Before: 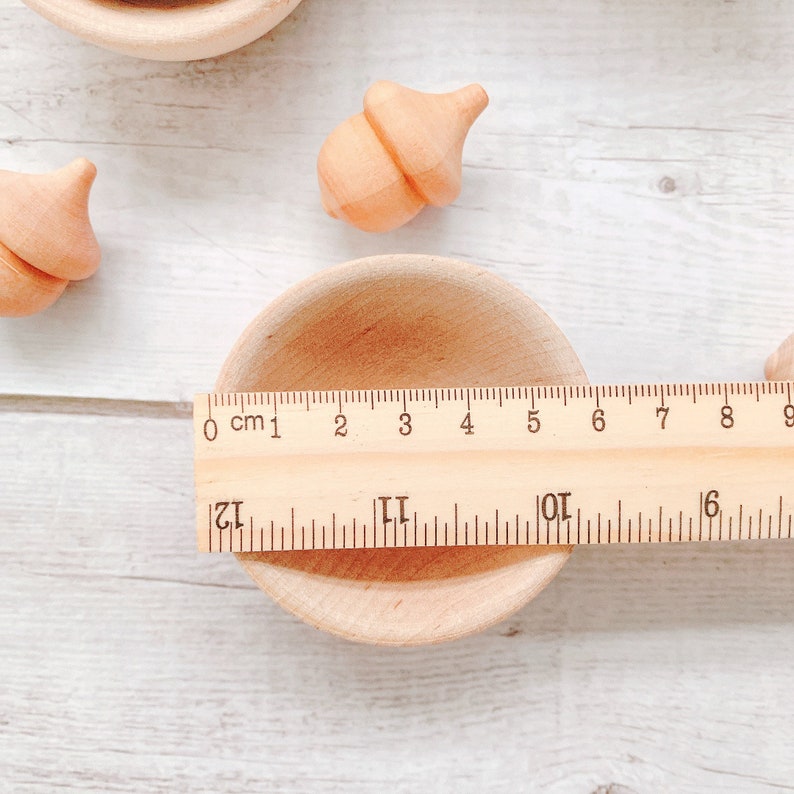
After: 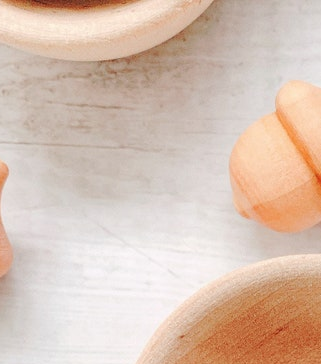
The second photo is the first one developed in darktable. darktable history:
crop and rotate: left 11.088%, top 0.05%, right 48.445%, bottom 54.01%
